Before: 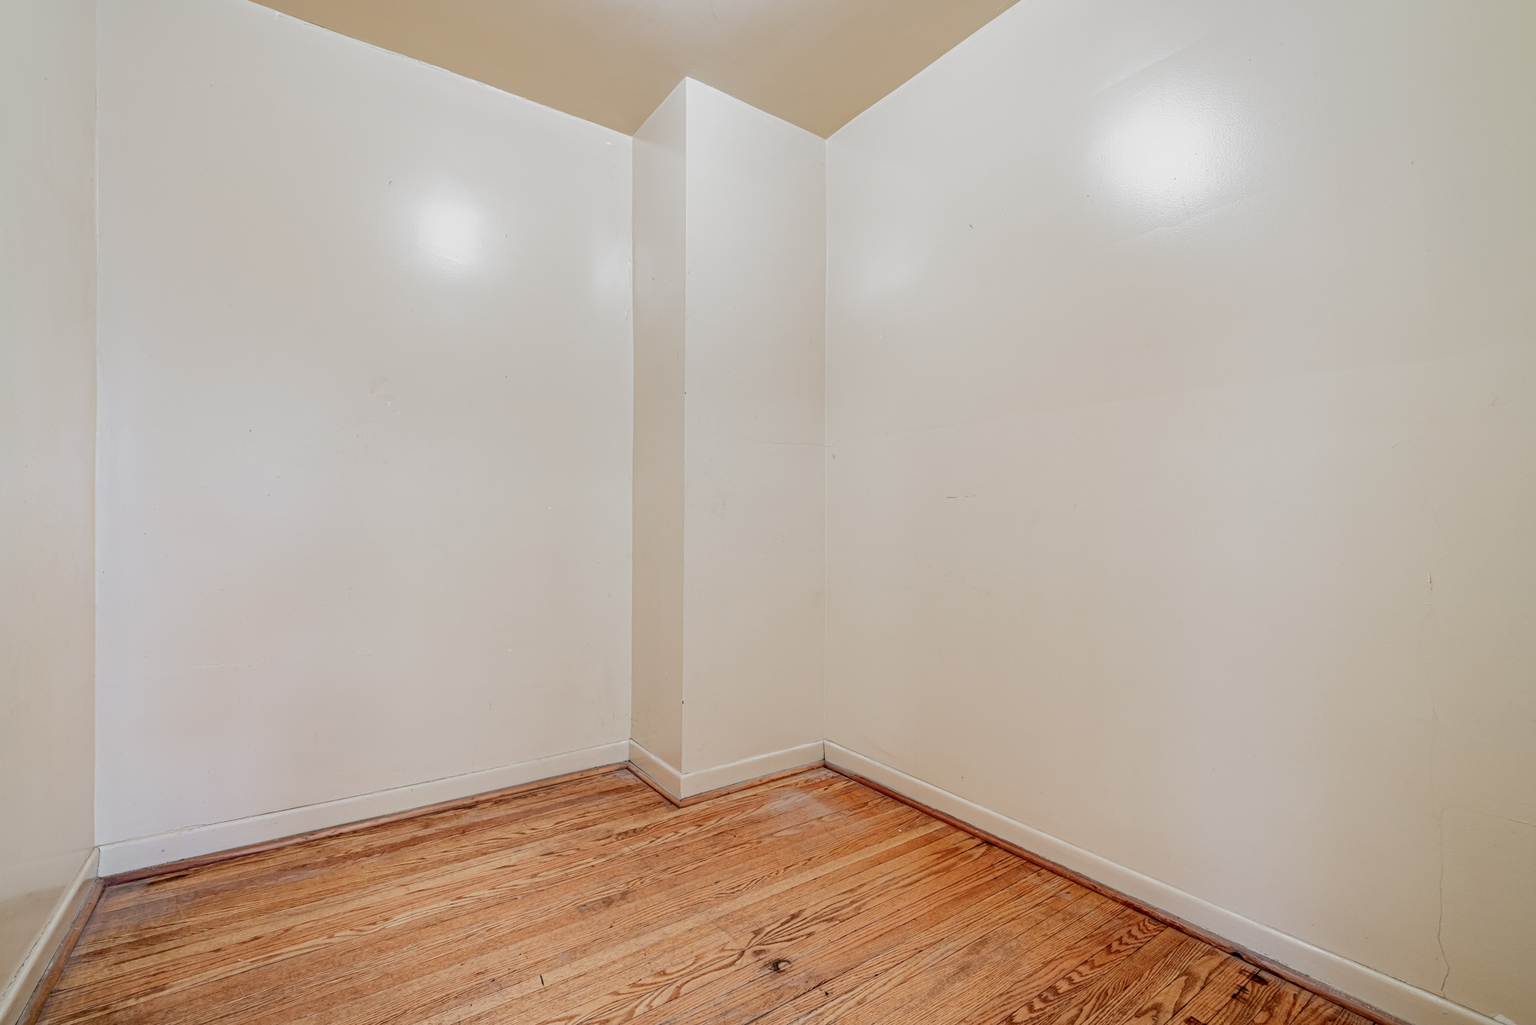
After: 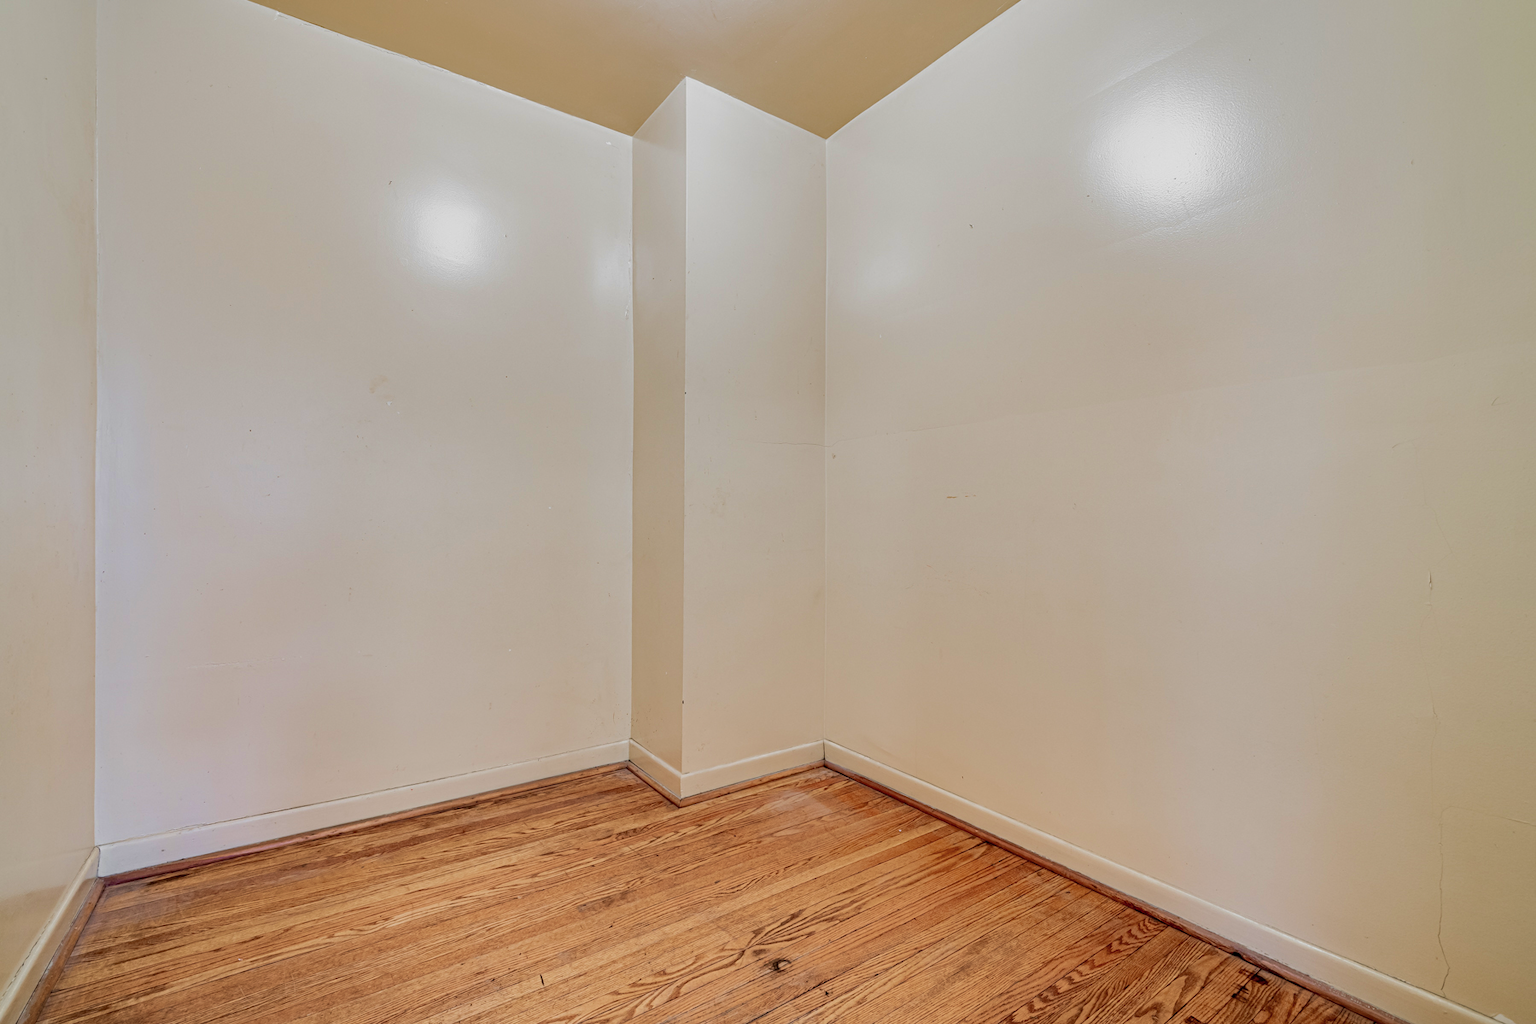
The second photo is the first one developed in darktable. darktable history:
shadows and highlights: soften with gaussian
velvia: strength 45%
